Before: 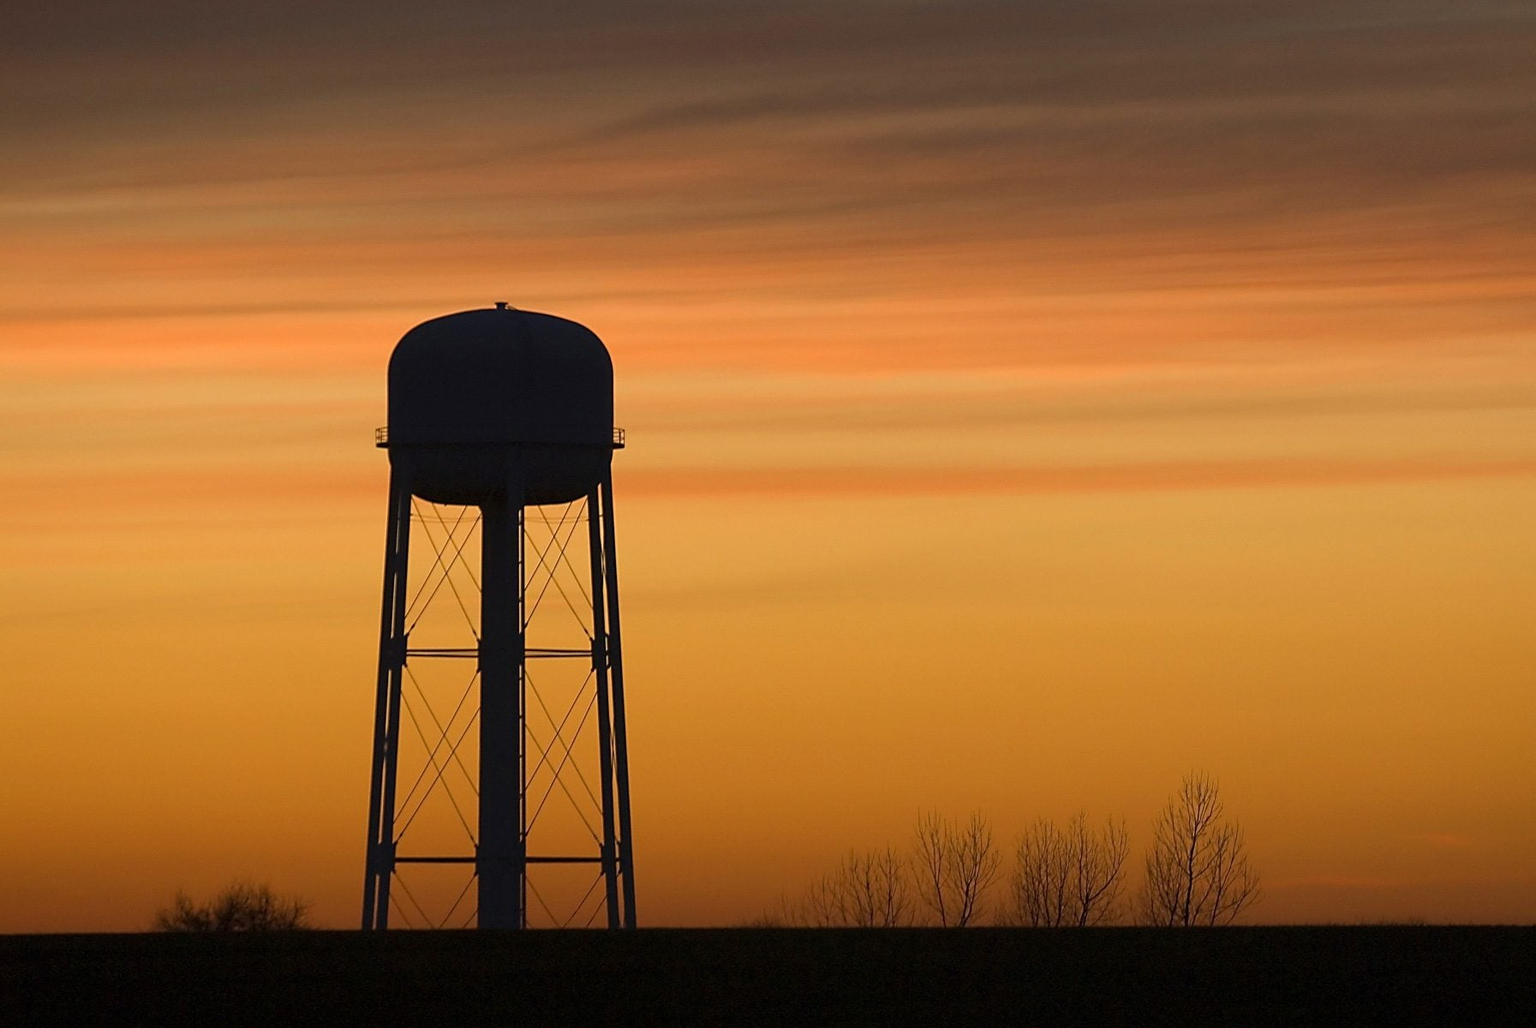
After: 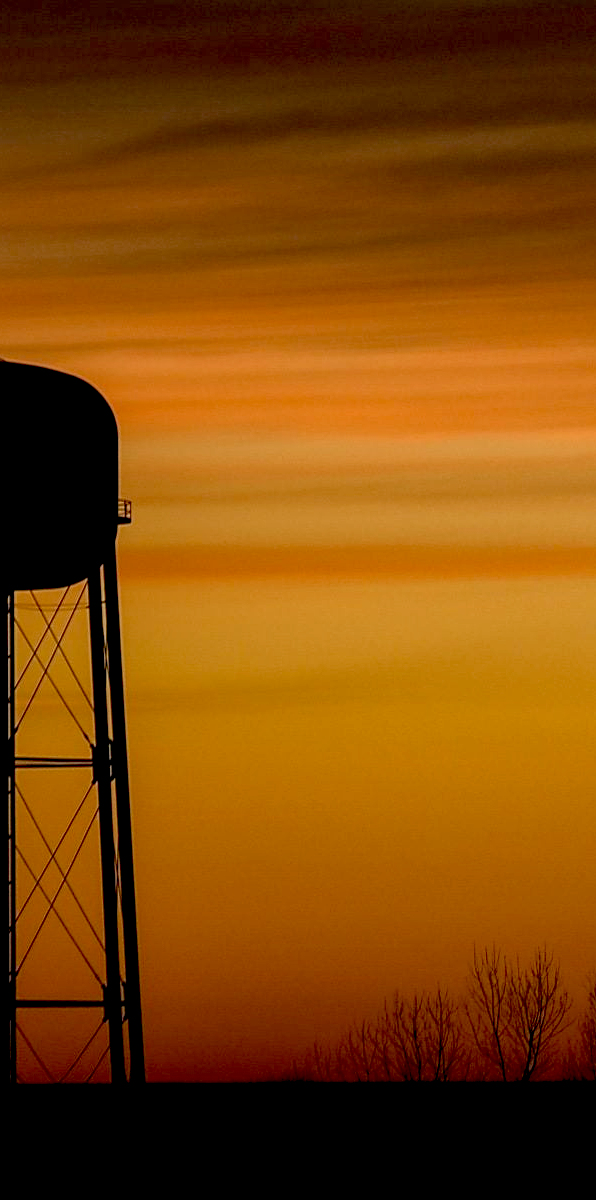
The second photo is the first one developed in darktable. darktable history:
exposure: black level correction 0.046, exposure -0.228 EV, compensate highlight preservation false
crop: left 33.36%, right 33.36%
local contrast: on, module defaults
